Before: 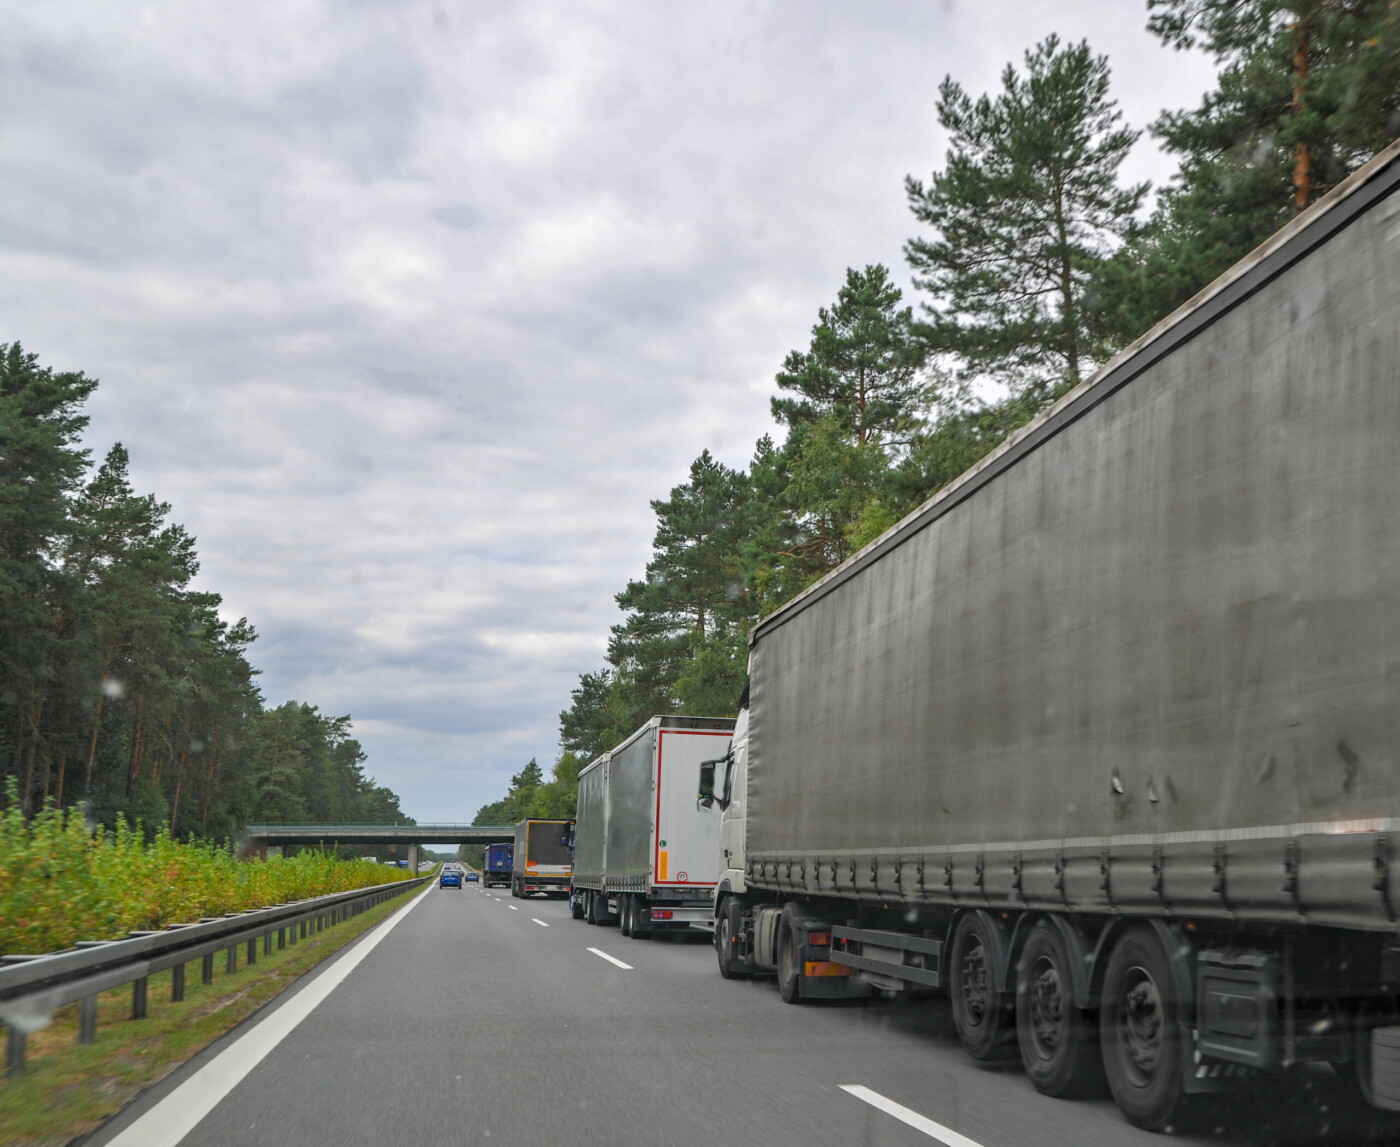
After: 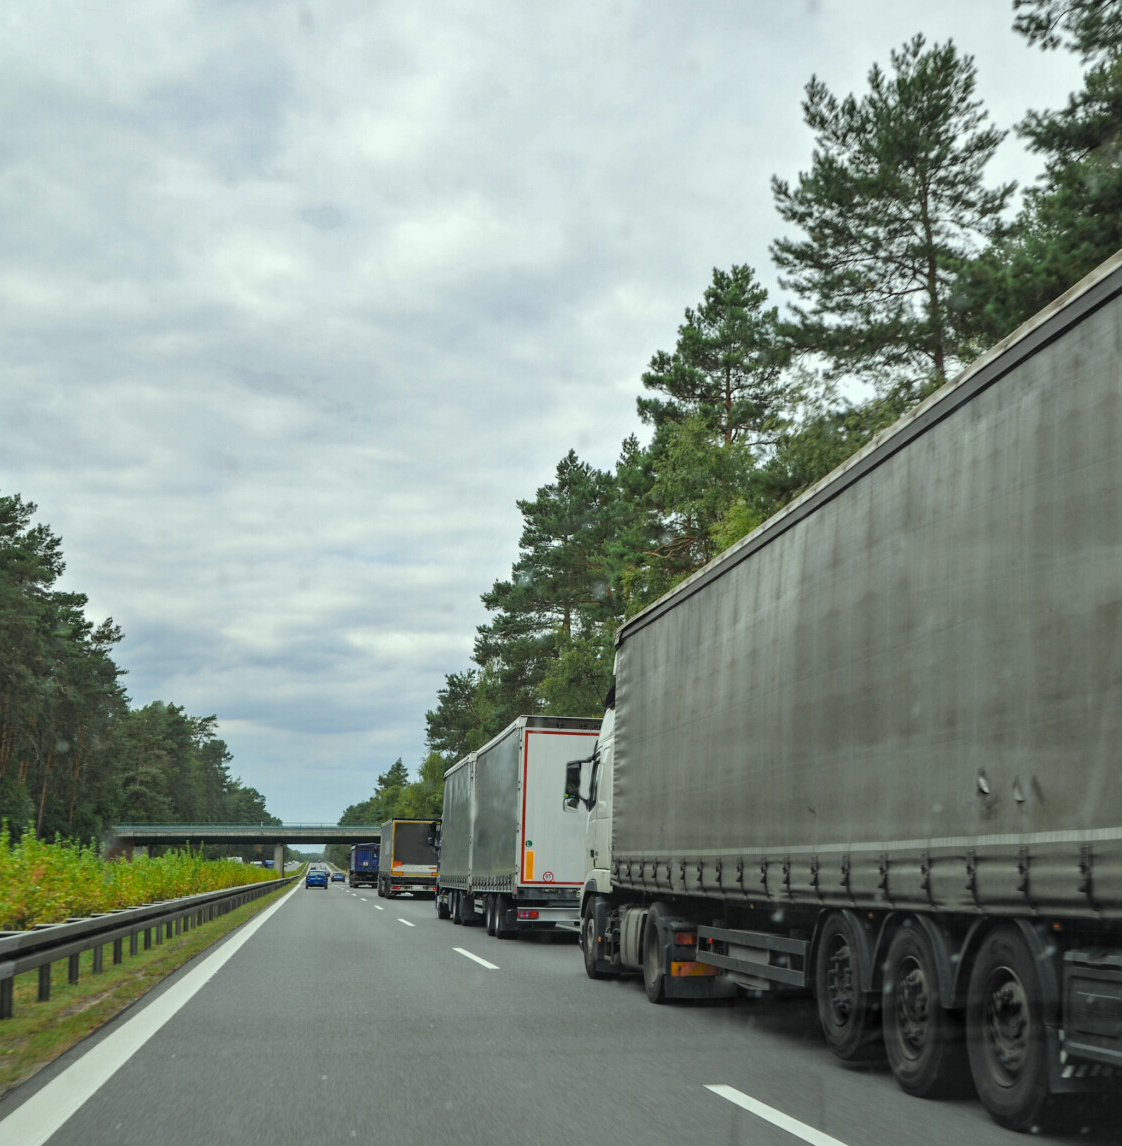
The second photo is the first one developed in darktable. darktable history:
color correction: highlights a* -8, highlights b* 3.1
tone curve: curves: ch0 [(0, 0) (0.08, 0.056) (0.4, 0.4) (0.6, 0.612) (0.92, 0.924) (1, 1)], color space Lab, linked channels, preserve colors none
crop and rotate: left 9.597%, right 10.195%
